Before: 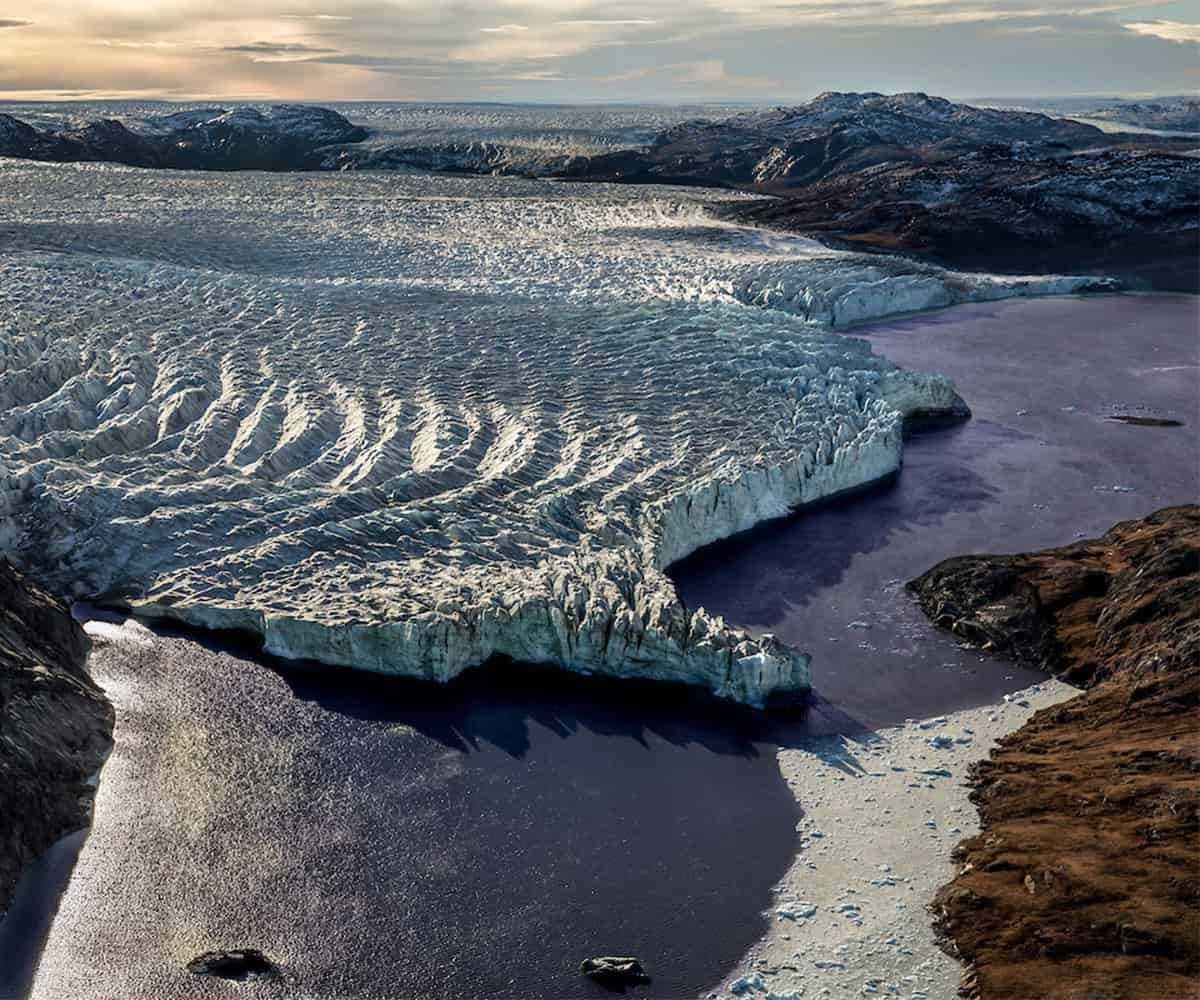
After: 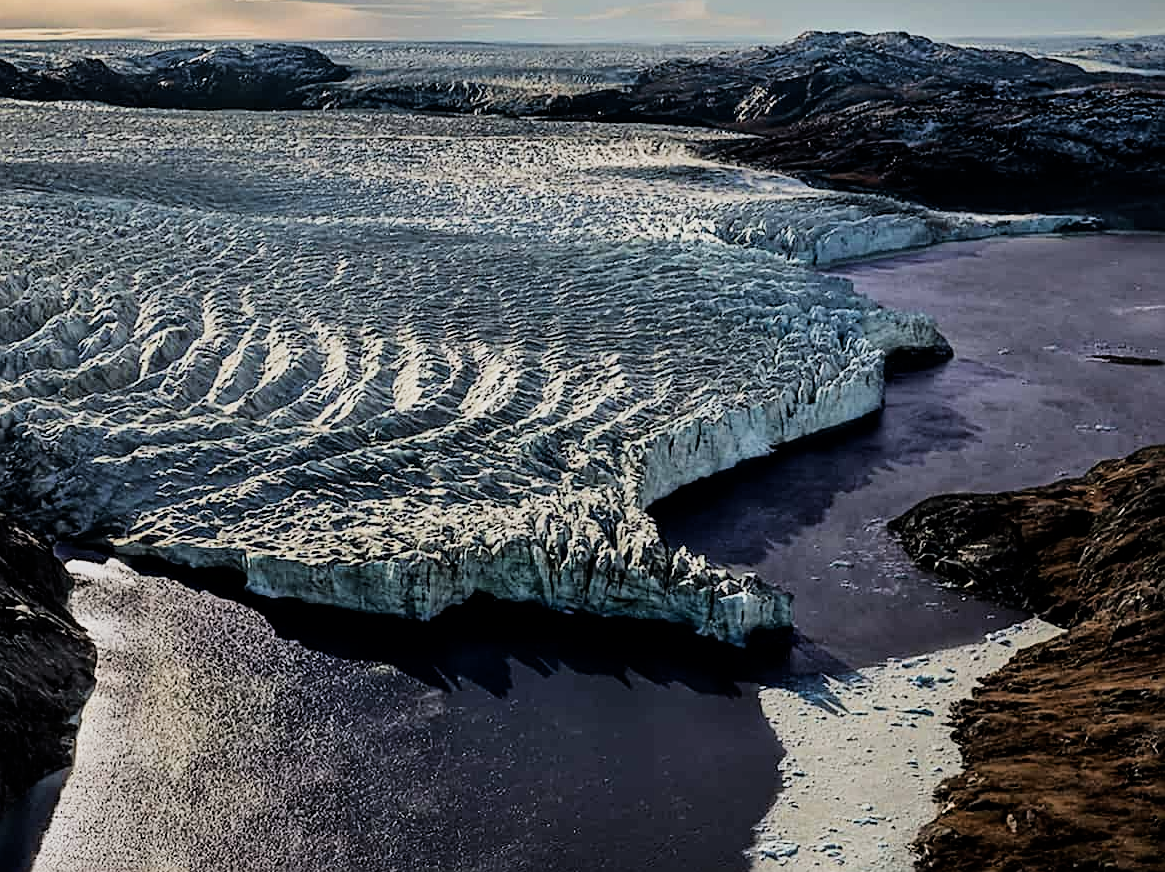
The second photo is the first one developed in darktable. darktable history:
contrast brightness saturation: contrast 0.07
filmic rgb: black relative exposure -7.65 EV, white relative exposure 4.56 EV, hardness 3.61, contrast 1.25
crop: left 1.507%, top 6.147%, right 1.379%, bottom 6.637%
sharpen: on, module defaults
